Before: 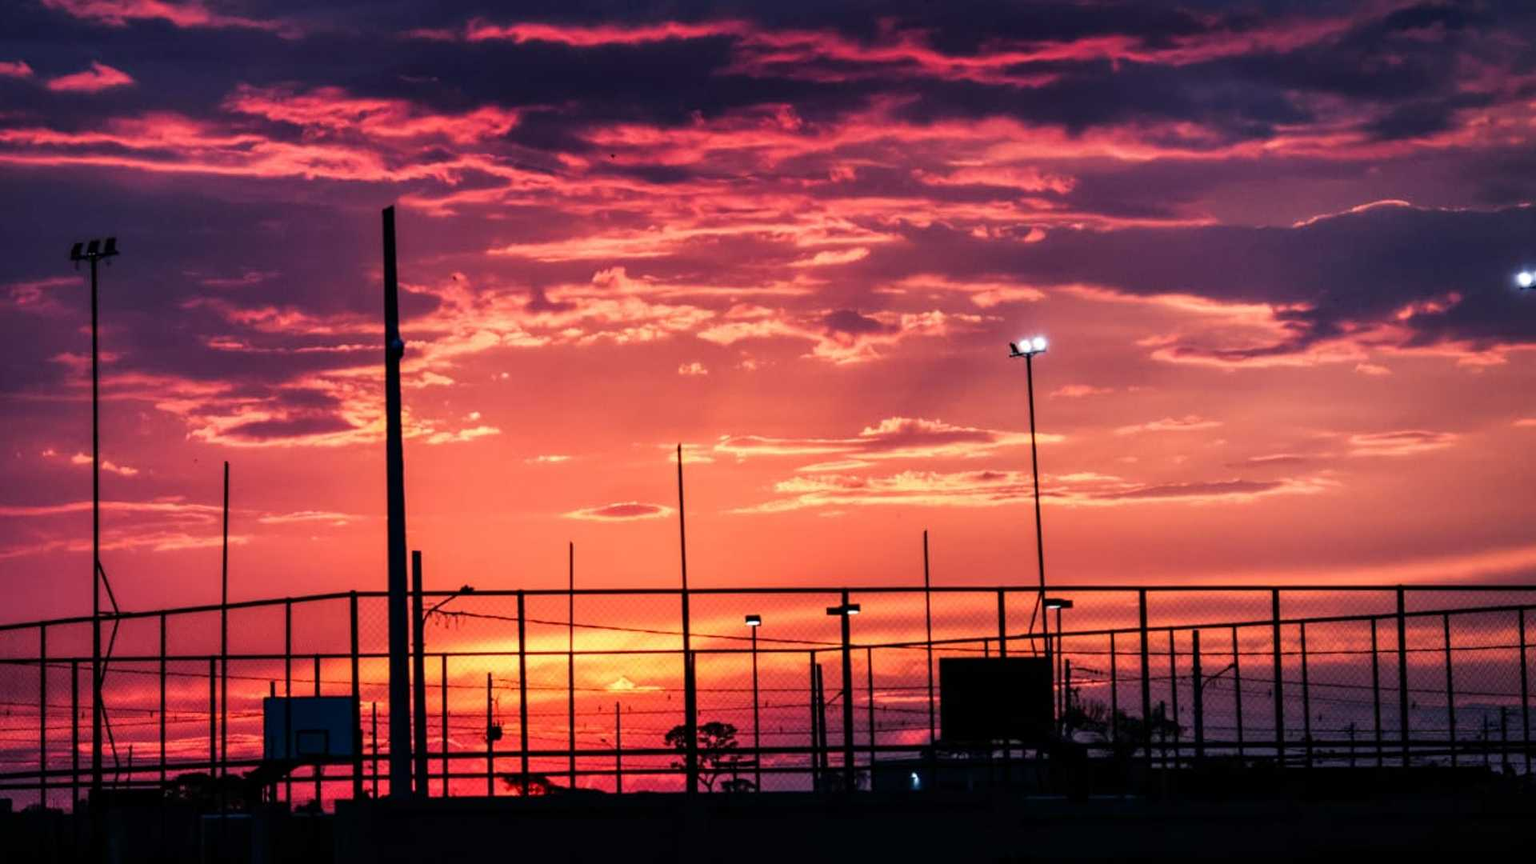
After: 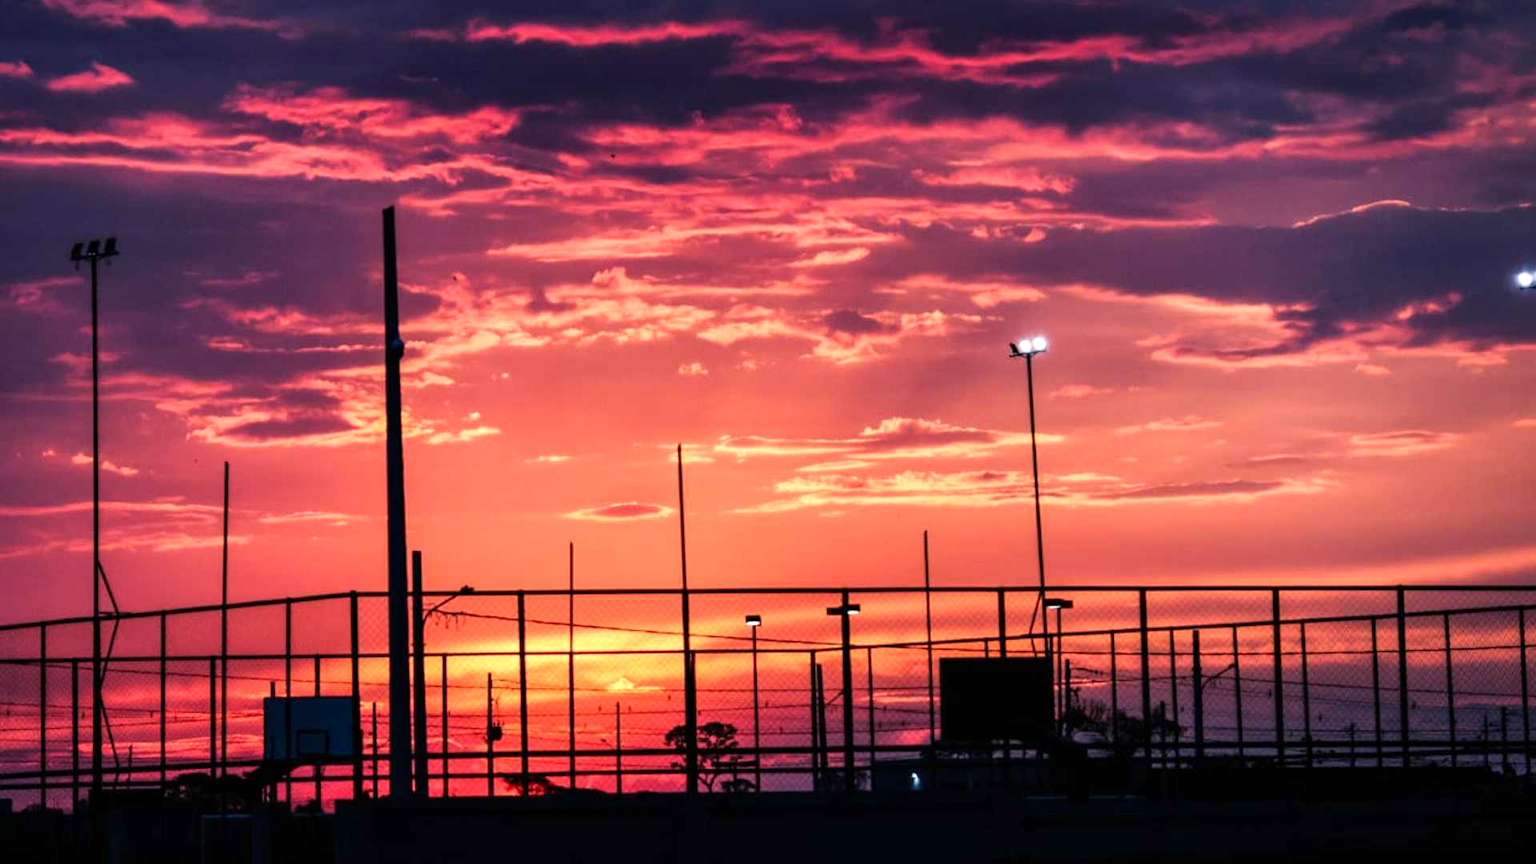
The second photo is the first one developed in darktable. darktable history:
exposure: exposure 0.267 EV, compensate exposure bias true, compensate highlight preservation false
